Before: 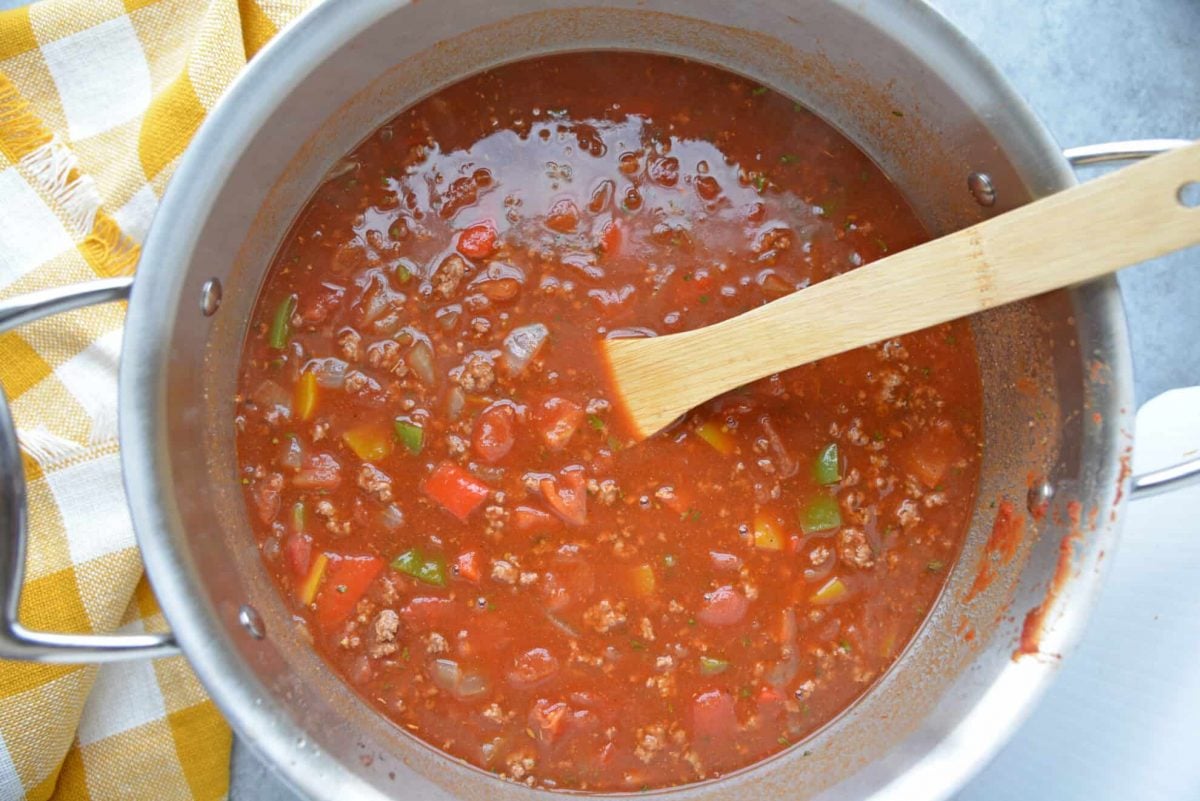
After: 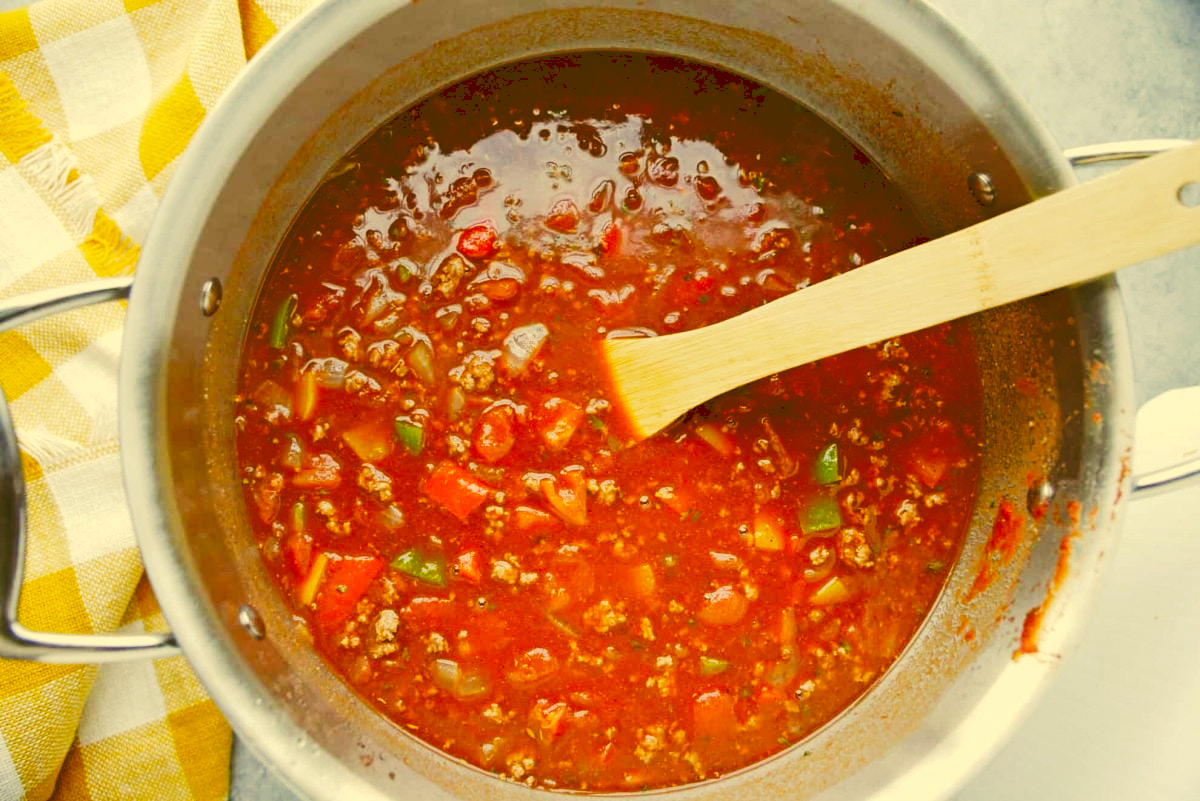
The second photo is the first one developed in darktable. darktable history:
color correction: highlights a* 0.118, highlights b* 28.94, shadows a* -0.183, shadows b* 21.46
tone curve: curves: ch0 [(0, 0) (0.003, 0.19) (0.011, 0.192) (0.025, 0.192) (0.044, 0.194) (0.069, 0.196) (0.1, 0.197) (0.136, 0.198) (0.177, 0.216) (0.224, 0.236) (0.277, 0.269) (0.335, 0.331) (0.399, 0.418) (0.468, 0.515) (0.543, 0.621) (0.623, 0.725) (0.709, 0.804) (0.801, 0.859) (0.898, 0.913) (1, 1)], preserve colors none
exposure: black level correction 0.028, exposure -0.078 EV, compensate highlight preservation false
